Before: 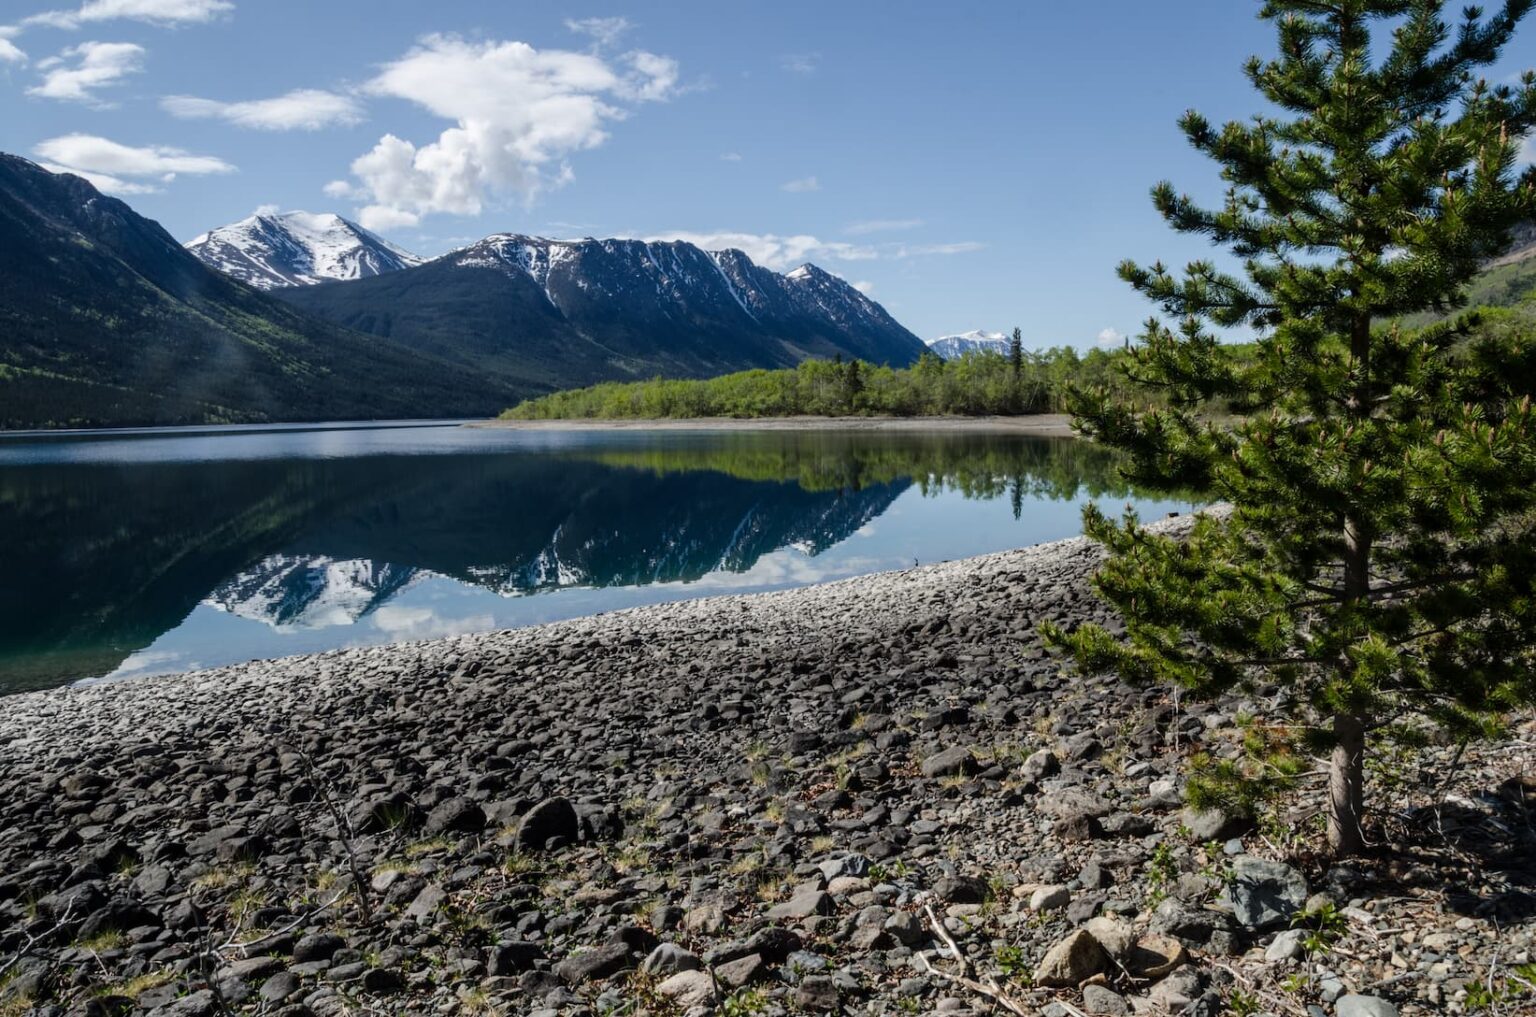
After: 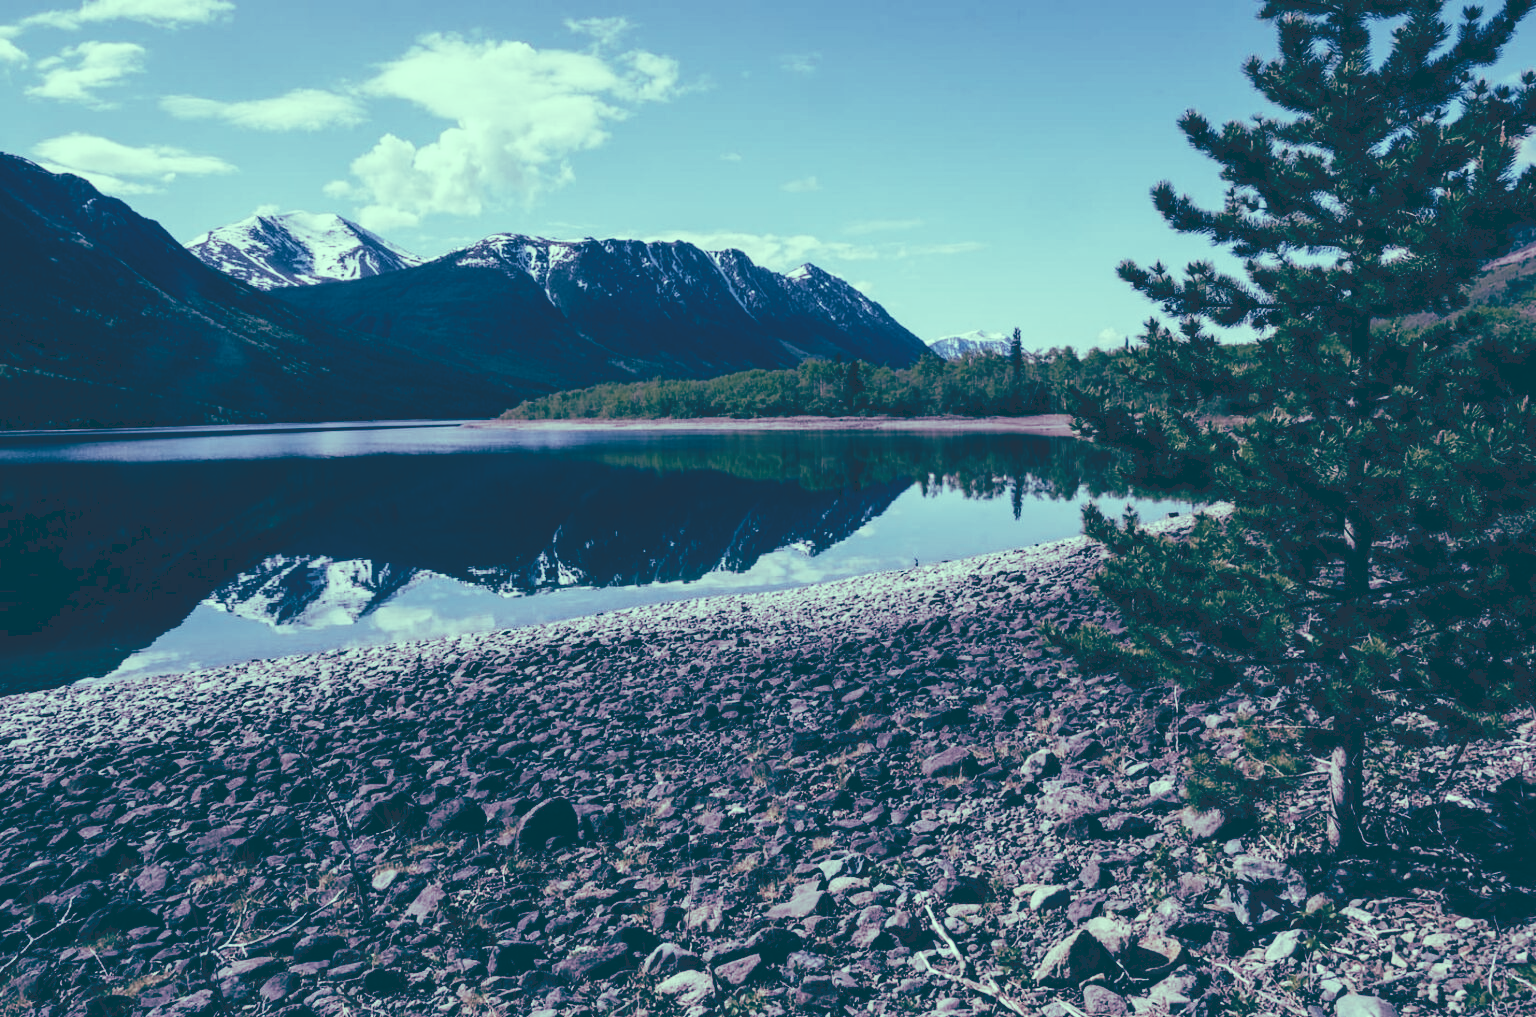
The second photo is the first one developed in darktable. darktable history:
tone curve: curves: ch0 [(0, 0) (0.003, 0.183) (0.011, 0.183) (0.025, 0.184) (0.044, 0.188) (0.069, 0.197) (0.1, 0.204) (0.136, 0.212) (0.177, 0.226) (0.224, 0.24) (0.277, 0.273) (0.335, 0.322) (0.399, 0.388) (0.468, 0.468) (0.543, 0.579) (0.623, 0.686) (0.709, 0.792) (0.801, 0.877) (0.898, 0.939) (1, 1)], preserve colors none
color look up table: target L [96.33, 90.68, 85.58, 87.95, 72.97, 57.99, 52.92, 53.02, 48.17, 45.69, 29.69, 27.48, 6.868, 200.75, 87.78, 73.72, 65.84, 70.67, 59.57, 47.21, 43.56, 42.82, 41.51, 37.76, 36.06, 24.71, 18.75, 10.87, 88.96, 72.95, 81.09, 72.62, 58.29, 66.89, 52.84, 44.19, 47.85, 35.99, 40.06, 20.32, 22.56, 11.97, 7.404, 92.63, 83.69, 66.86, 55.83, 58.04, 38.89], target a [-41.65, -44.12, -27.59, -50.15, -16.56, -12.52, -24.97, 4.004, -17.75, 3.868, -25.58, -38.35, -16.11, 0, -22.78, 2.63, 7.732, 10.73, 7.287, 51.03, 43.13, 23.41, 21.32, 6.582, 31.02, 22.82, -50.31, -27.22, -25.54, 6.26, -2.193, -1.621, 4.6, -16.12, 36.44, 28.61, 11.44, 9.683, 21.19, -37.97, 1.08, -27.84, -14.49, -50.62, -44.2, -16.55, -20.38, -15.91, -8.806], target b [19.11, 39.38, 33.86, 25.77, 7.894, 19.04, 12.75, 13.01, 1.09, -5.38, -14.81, -11.79, -34.43, -0.001, 12.14, 6.504, 23.8, -2.588, -6.462, 12.57, -6.281, -9.135, 1.707, -16.15, -15.38, -11.64, -20.12, -34.8, 4.179, -6.236, -6.034, -20.11, -23.89, -27.5, -25.47, -24.32, -43.81, -23.28, -56.12, -26.31, -41.84, -41.05, -44.37, 13.55, -1.366, -10.16, -9.151, -25.02, -27.47], num patches 49
